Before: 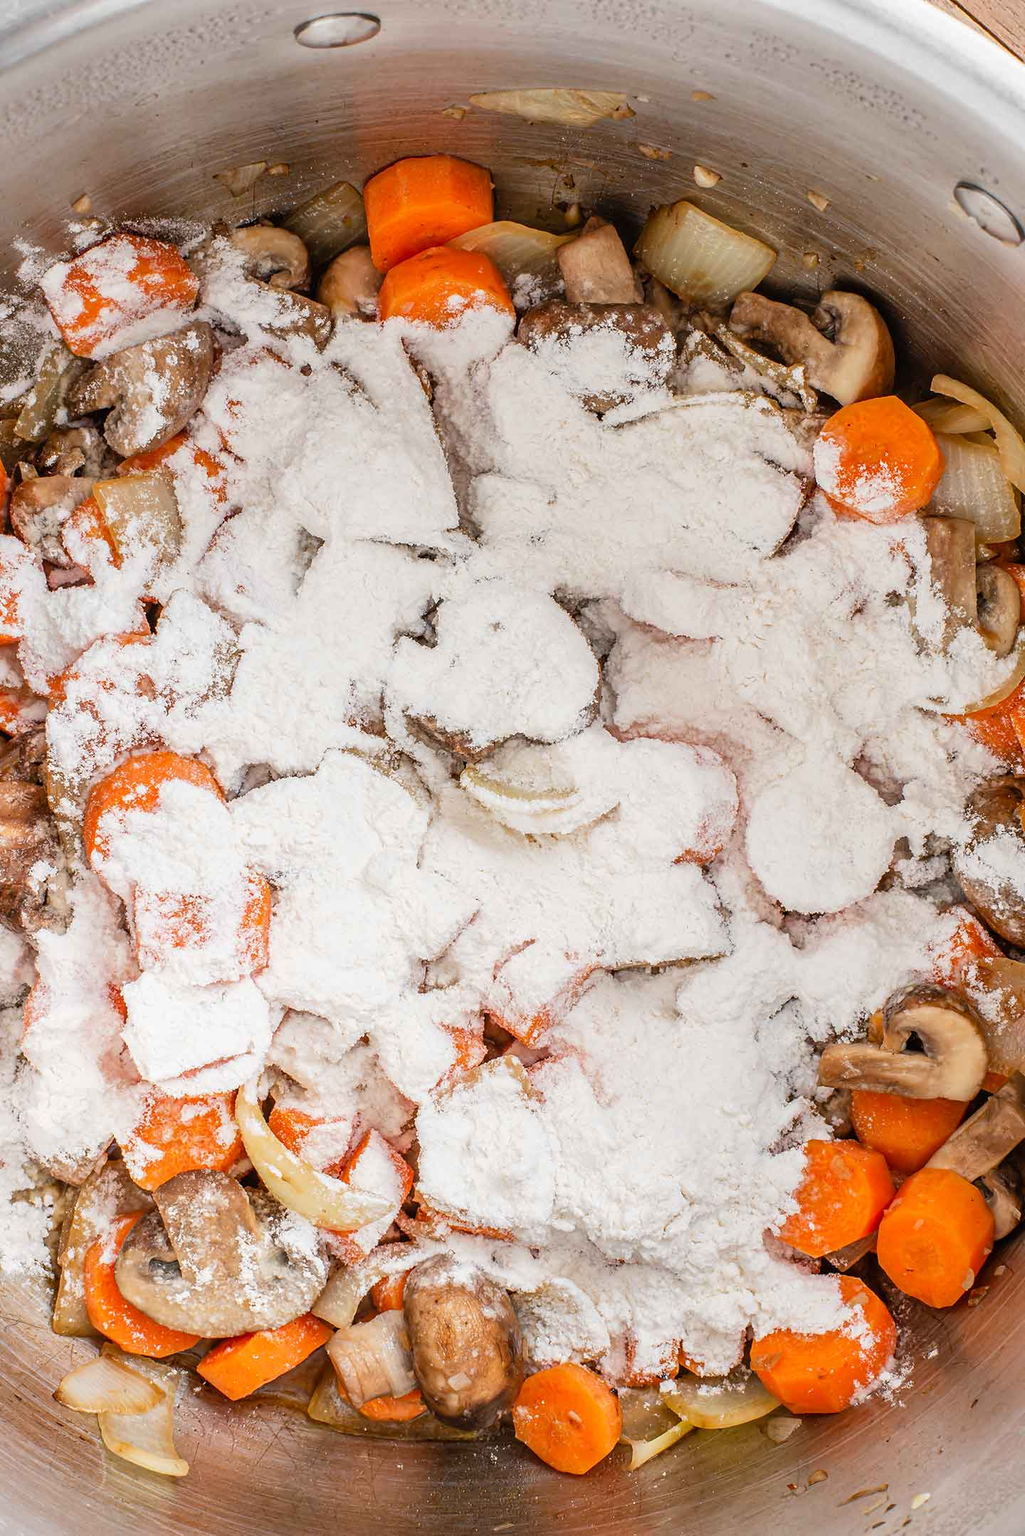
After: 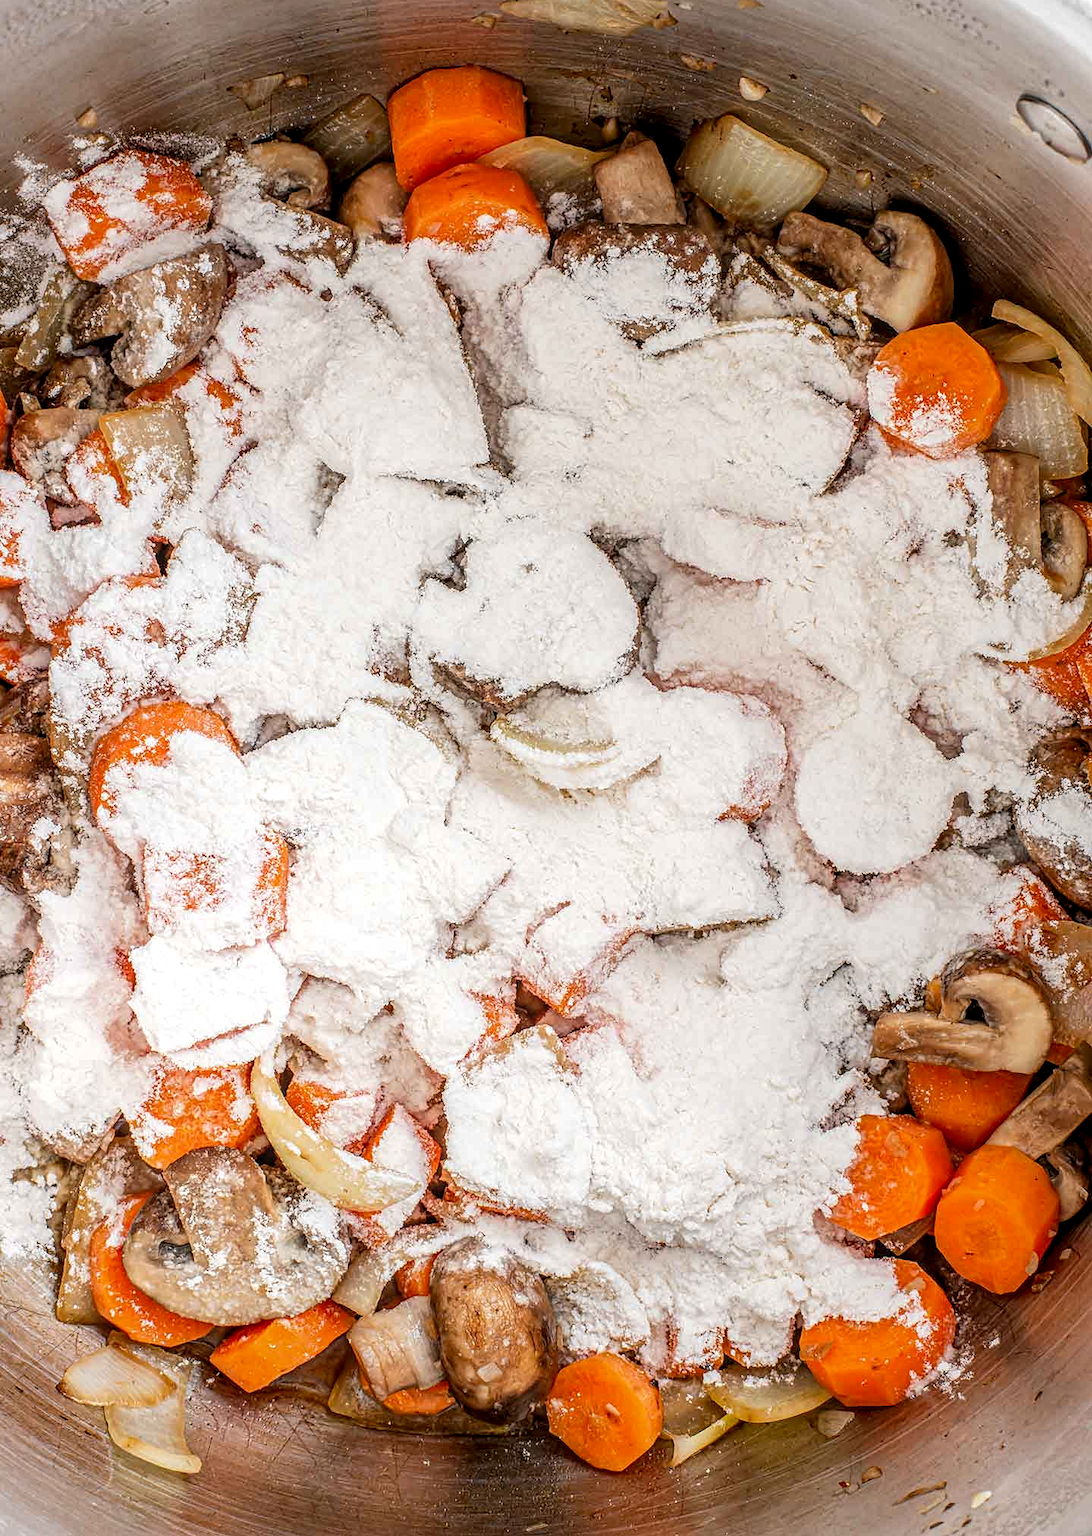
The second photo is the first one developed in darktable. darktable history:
crop and rotate: top 6.113%
local contrast: highlights 60%, shadows 64%, detail 160%
contrast equalizer: octaves 7, y [[0.439, 0.44, 0.442, 0.457, 0.493, 0.498], [0.5 ×6], [0.5 ×6], [0 ×6], [0 ×6]]
